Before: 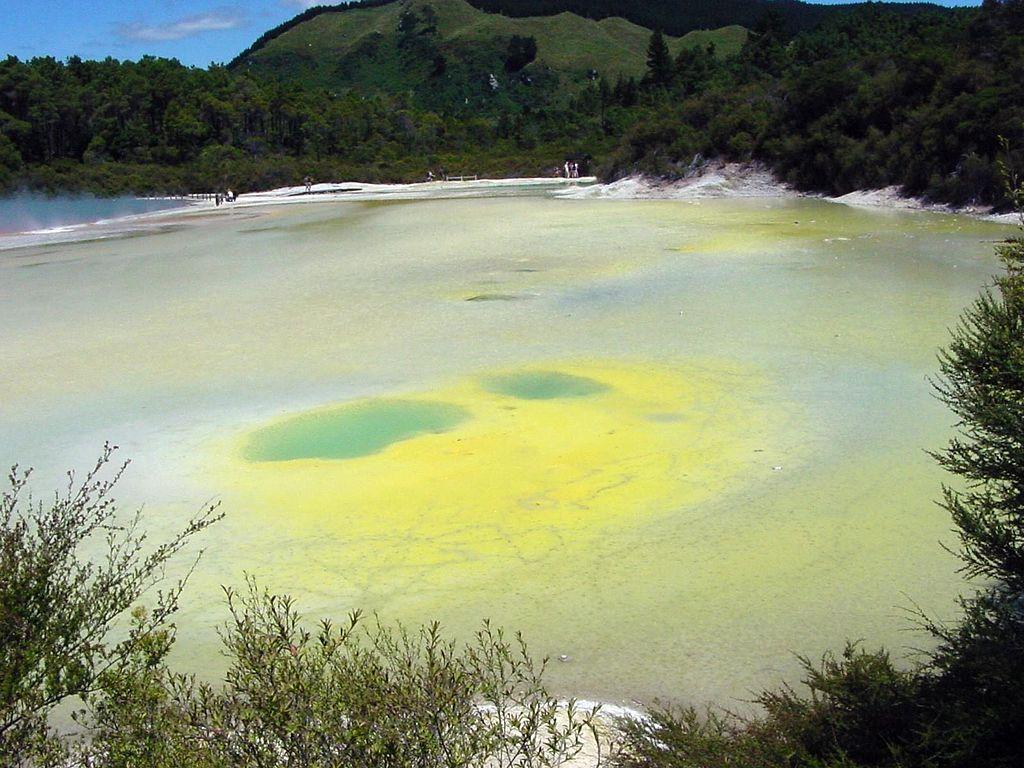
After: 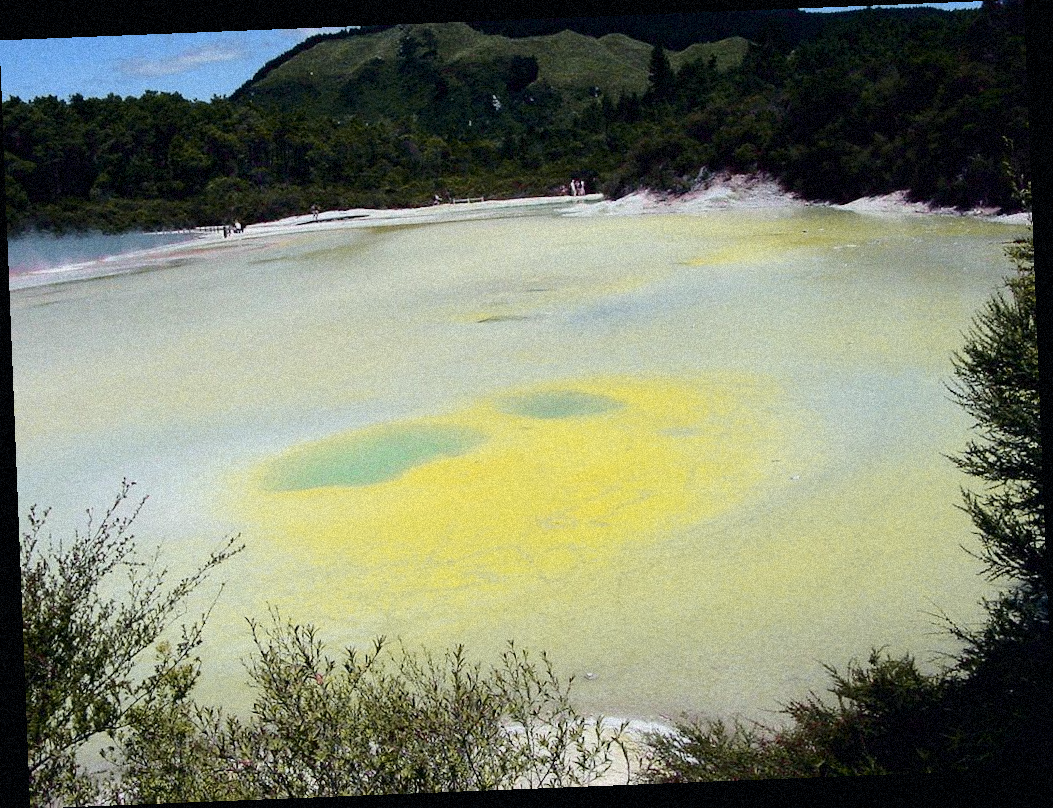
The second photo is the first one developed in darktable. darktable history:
tone equalizer: on, module defaults
rotate and perspective: rotation -2.29°, automatic cropping off
grain: strength 35%, mid-tones bias 0%
tone curve: curves: ch0 [(0, 0) (0.049, 0.01) (0.154, 0.081) (0.491, 0.519) (0.748, 0.765) (1, 0.919)]; ch1 [(0, 0) (0.172, 0.123) (0.317, 0.272) (0.391, 0.424) (0.499, 0.497) (0.531, 0.541) (0.615, 0.608) (0.741, 0.783) (1, 1)]; ch2 [(0, 0) (0.411, 0.424) (0.483, 0.478) (0.546, 0.532) (0.652, 0.633) (1, 1)], color space Lab, independent channels, preserve colors none
